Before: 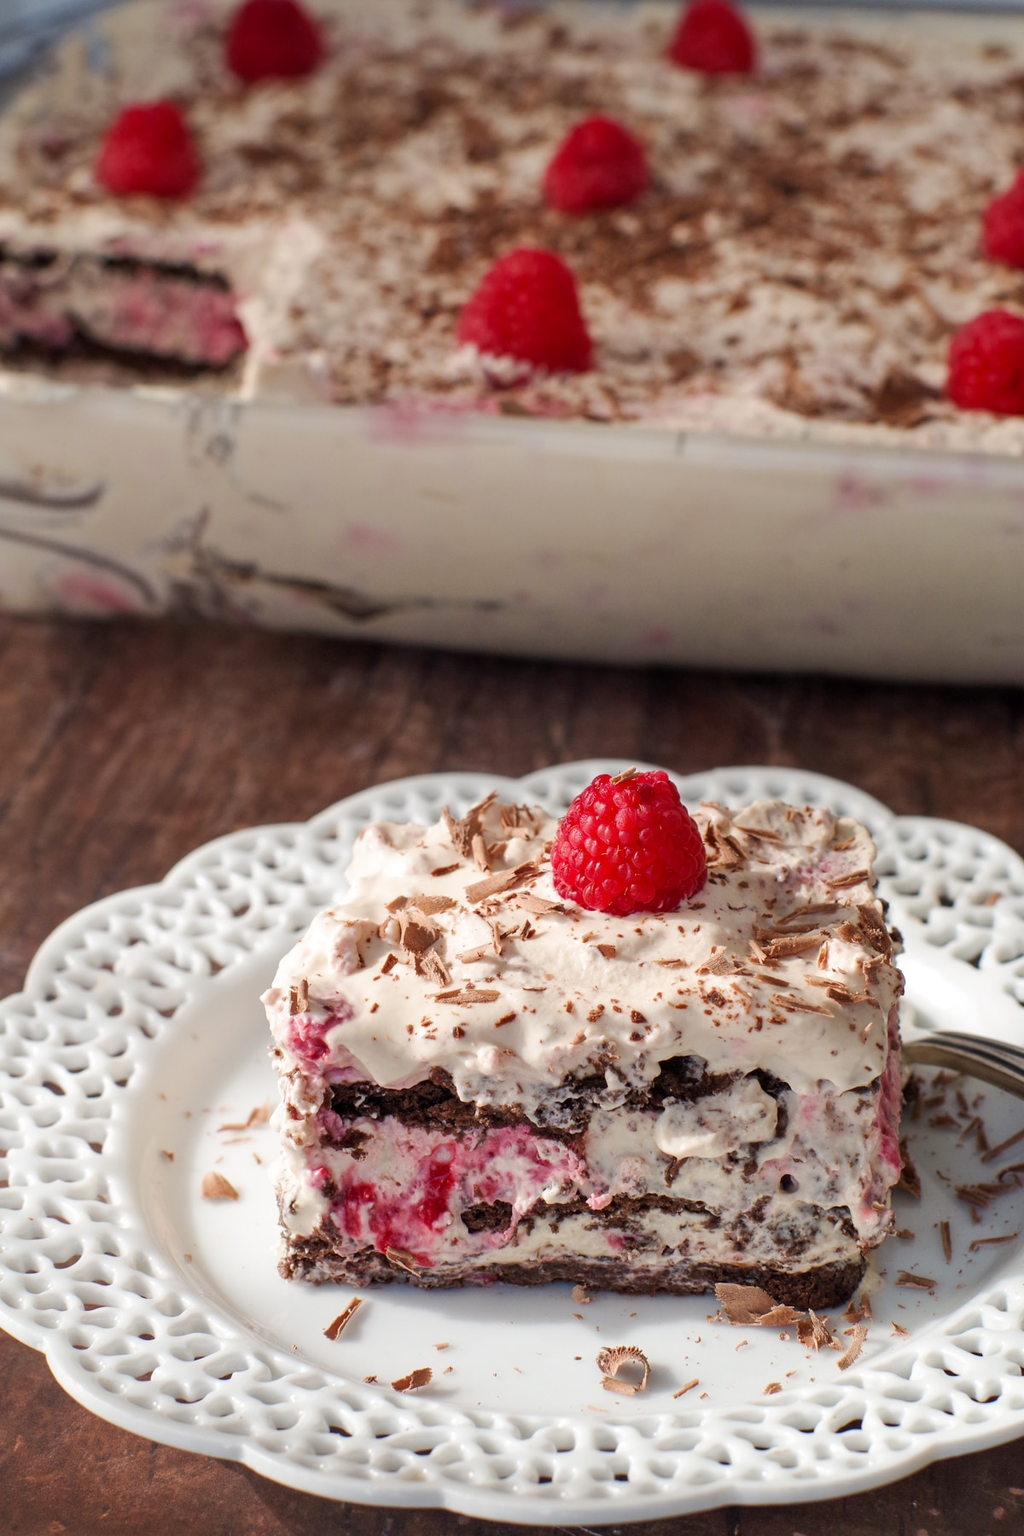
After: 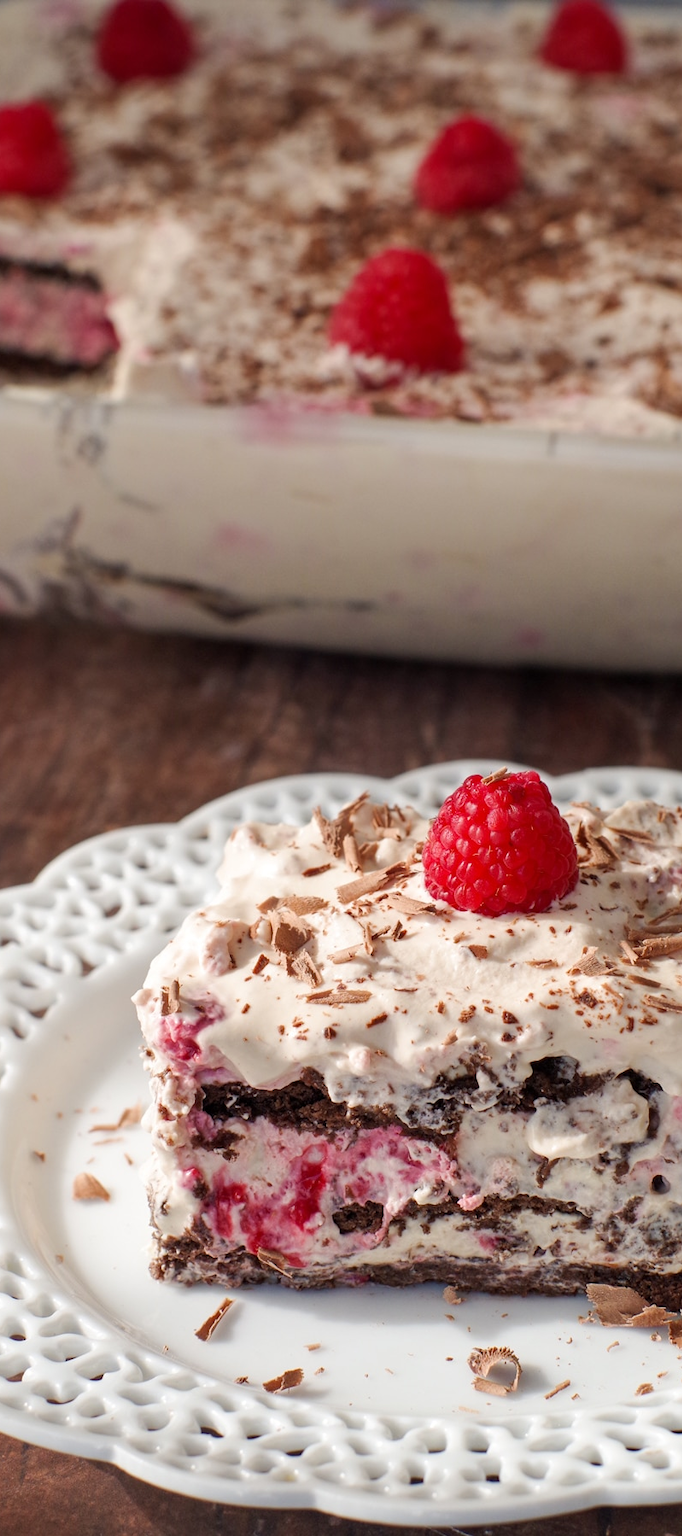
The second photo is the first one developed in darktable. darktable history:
white balance: red 1, blue 1
crop and rotate: left 12.648%, right 20.685%
tone equalizer: on, module defaults
